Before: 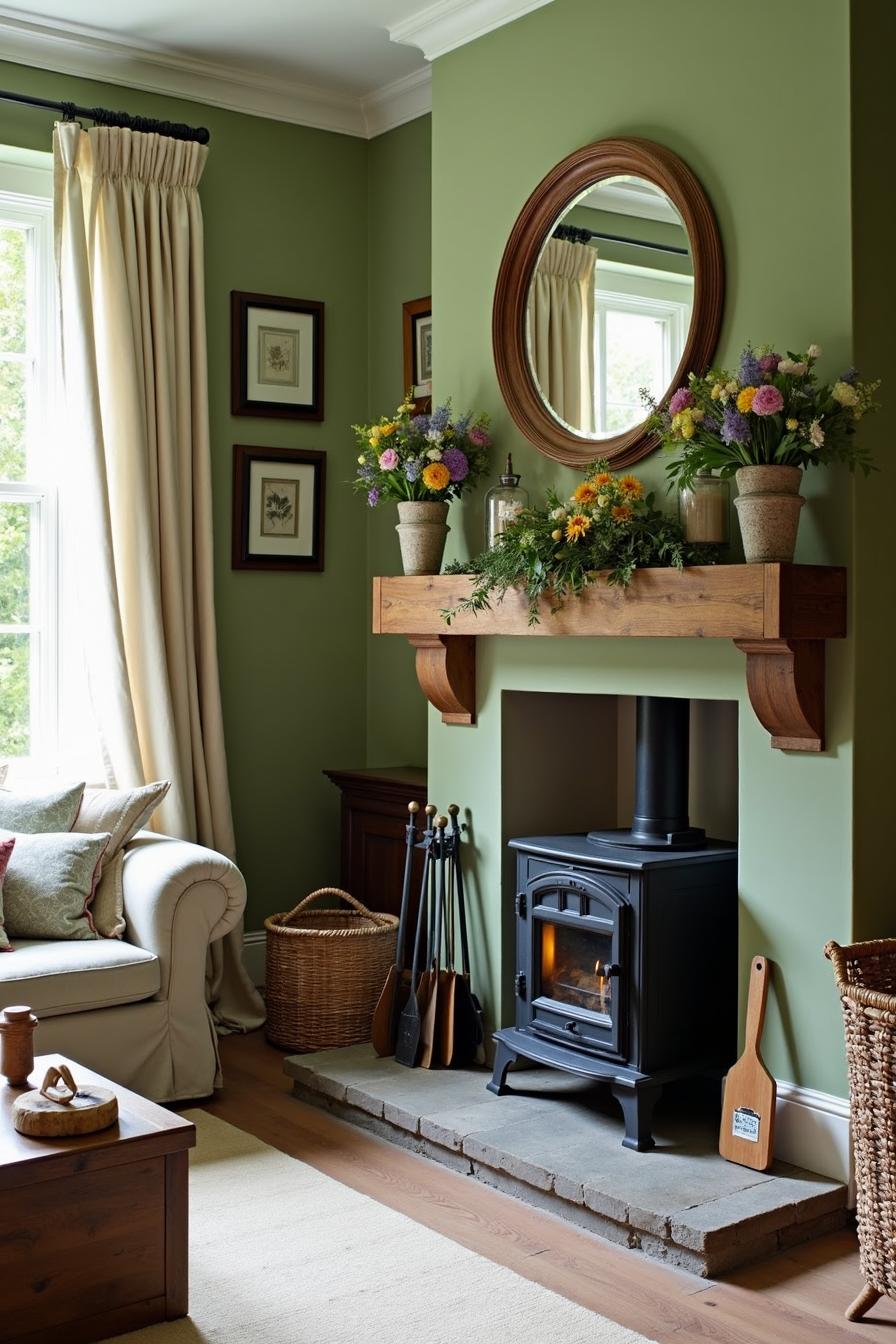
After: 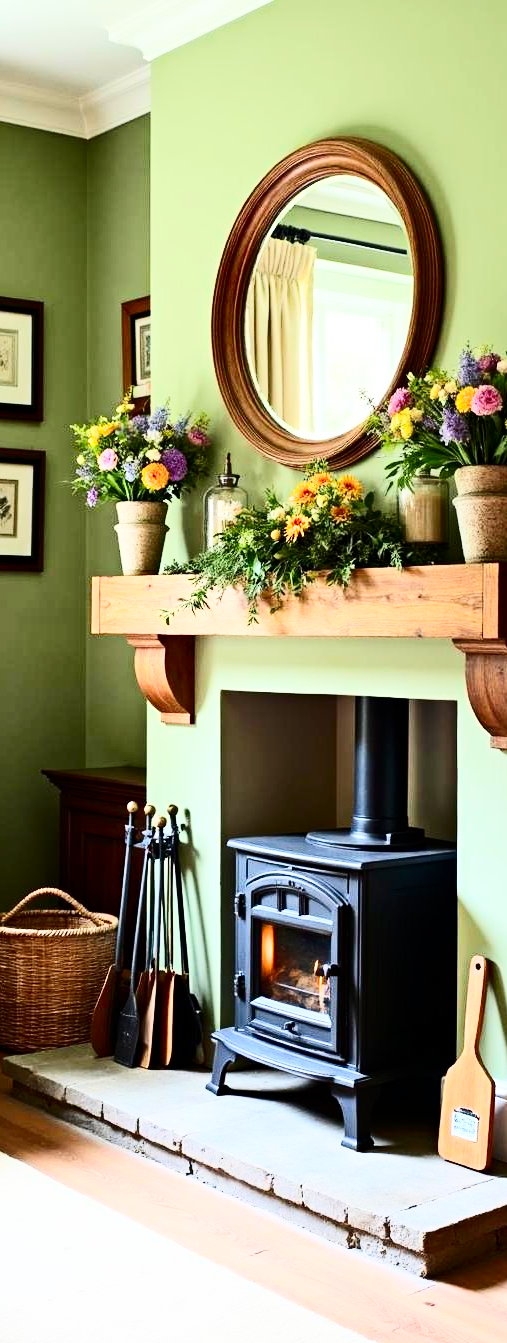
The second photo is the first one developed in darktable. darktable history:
exposure: black level correction 0, exposure 1.379 EV, compensate exposure bias true, compensate highlight preservation false
contrast brightness saturation: contrast 0.4, brightness 0.05, saturation 0.25
crop: left 31.458%, top 0%, right 11.876%
filmic rgb: white relative exposure 3.85 EV, hardness 4.3
